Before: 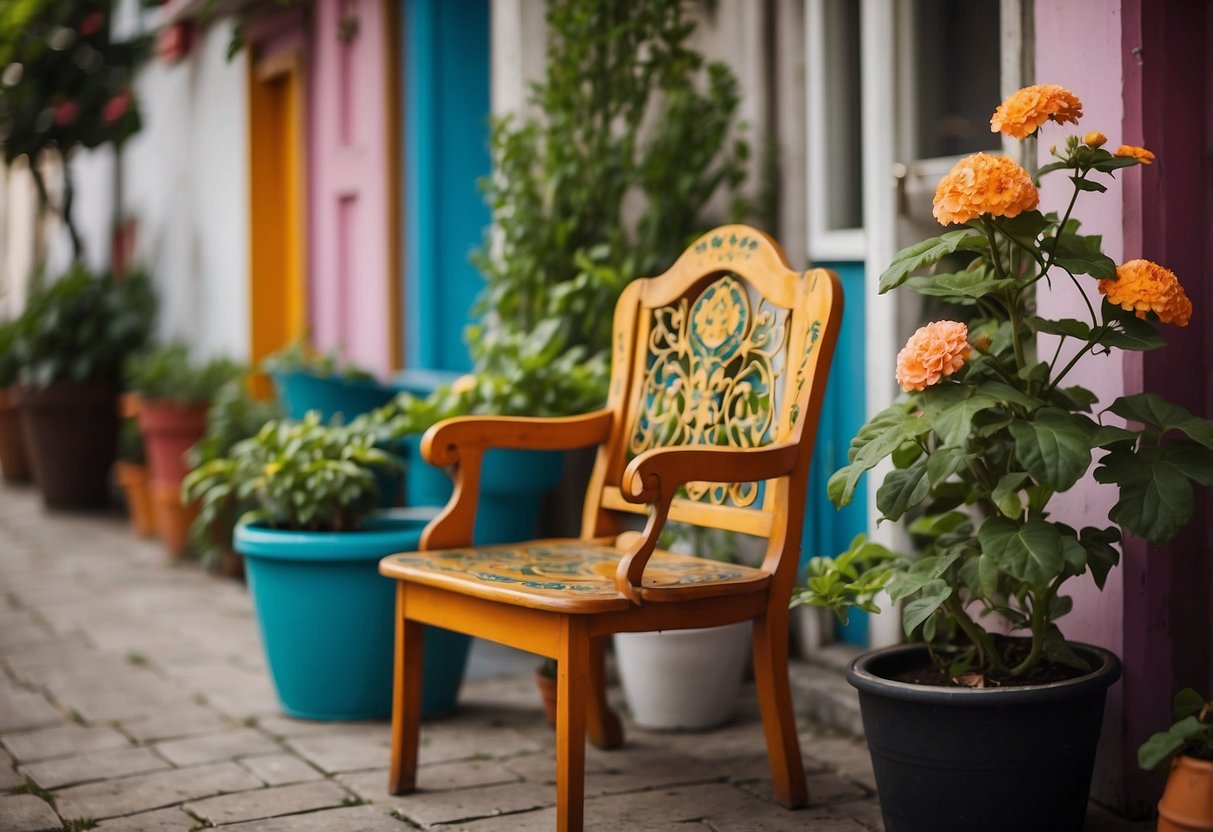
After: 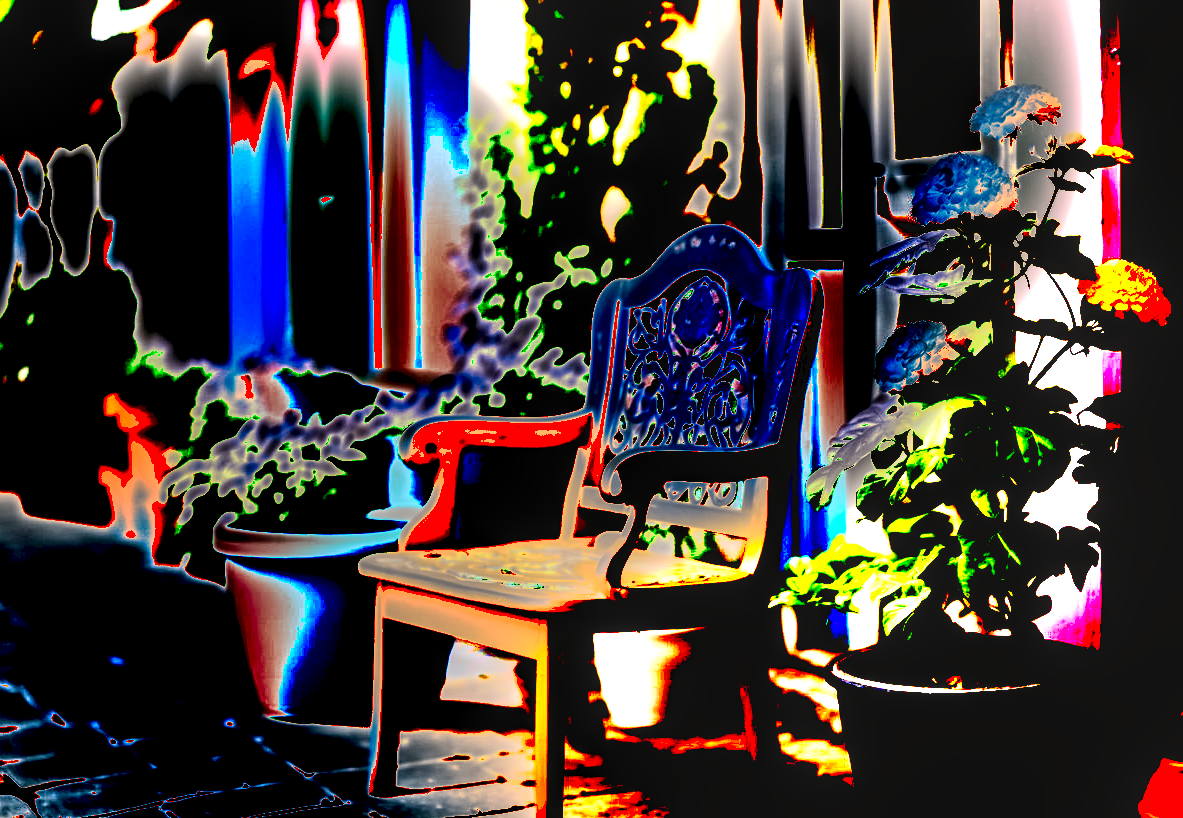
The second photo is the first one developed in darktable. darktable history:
crop and rotate: left 1.764%, right 0.627%, bottom 1.644%
local contrast: on, module defaults
exposure: black level correction 0.099, exposure 3.015 EV, compensate highlight preservation false
velvia: on, module defaults
color correction: highlights a* 3.59, highlights b* 5.11
shadows and highlights: soften with gaussian
base curve: preserve colors none
